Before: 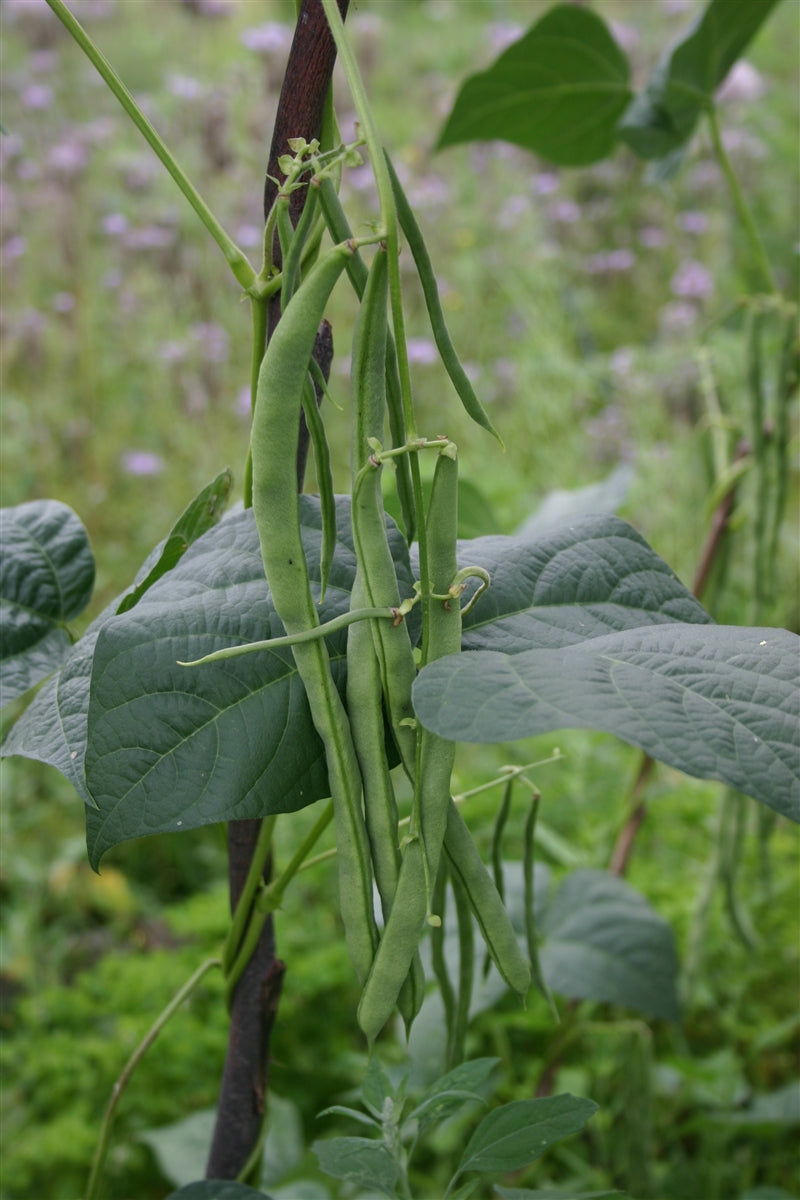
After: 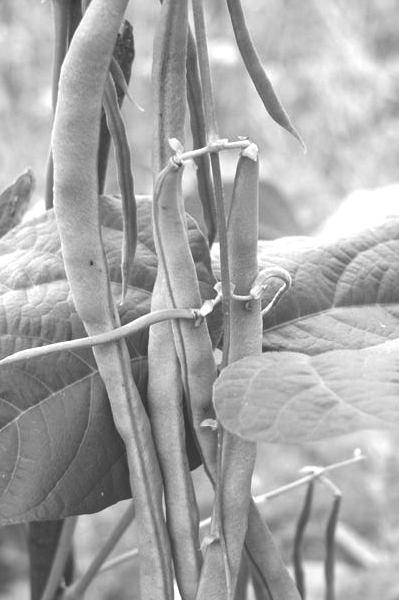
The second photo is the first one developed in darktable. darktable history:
color balance rgb: perceptual saturation grading › global saturation 40%, global vibrance 15%
monochrome: on, module defaults
exposure: black level correction -0.023, exposure -0.039 EV, compensate highlight preservation false
levels: levels [0.012, 0.367, 0.697]
crop: left 25%, top 25%, right 25%, bottom 25%
